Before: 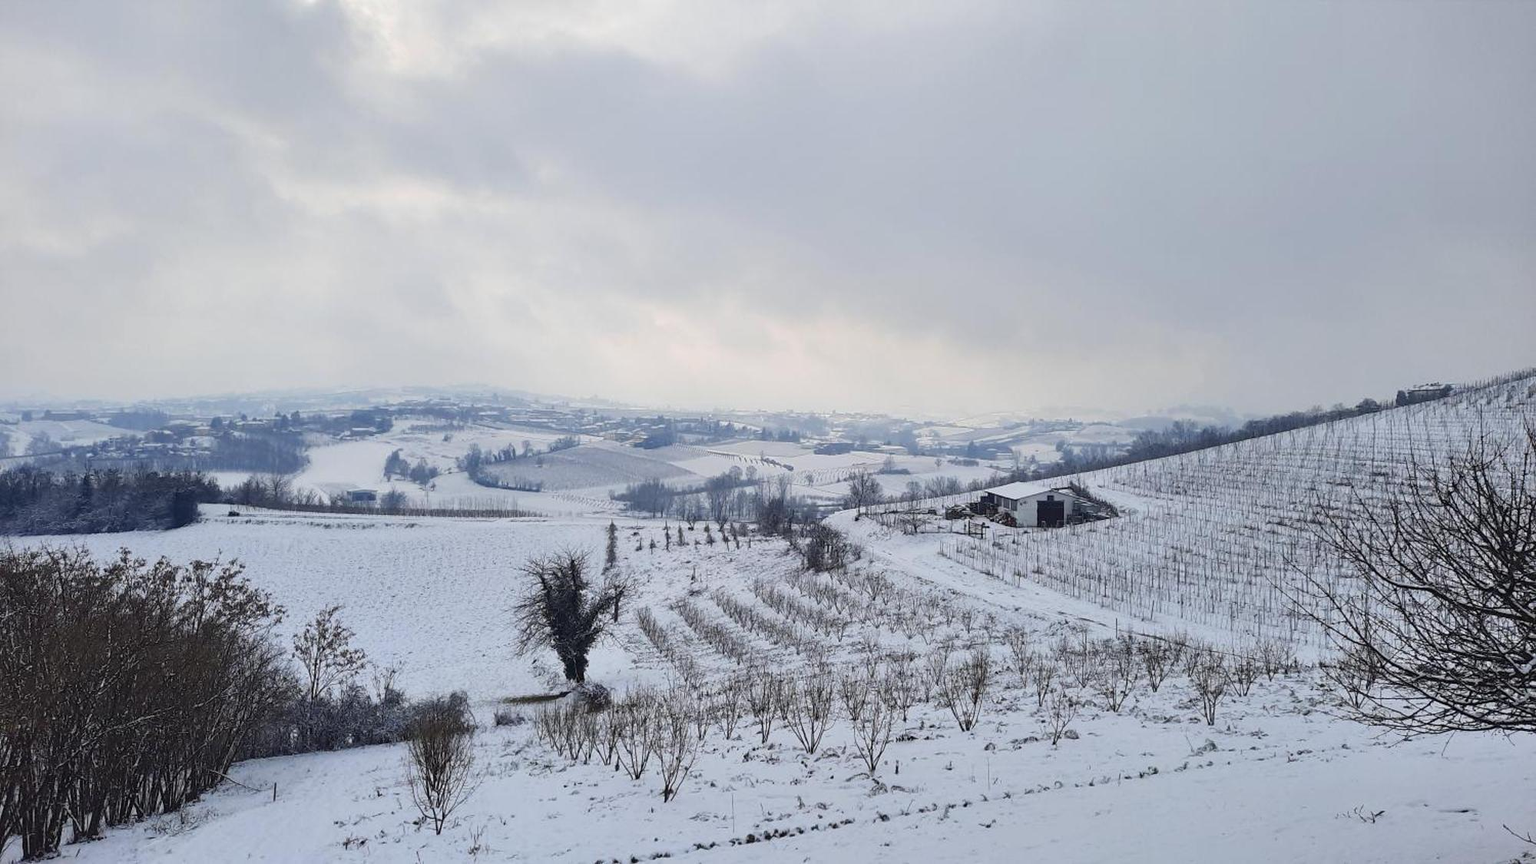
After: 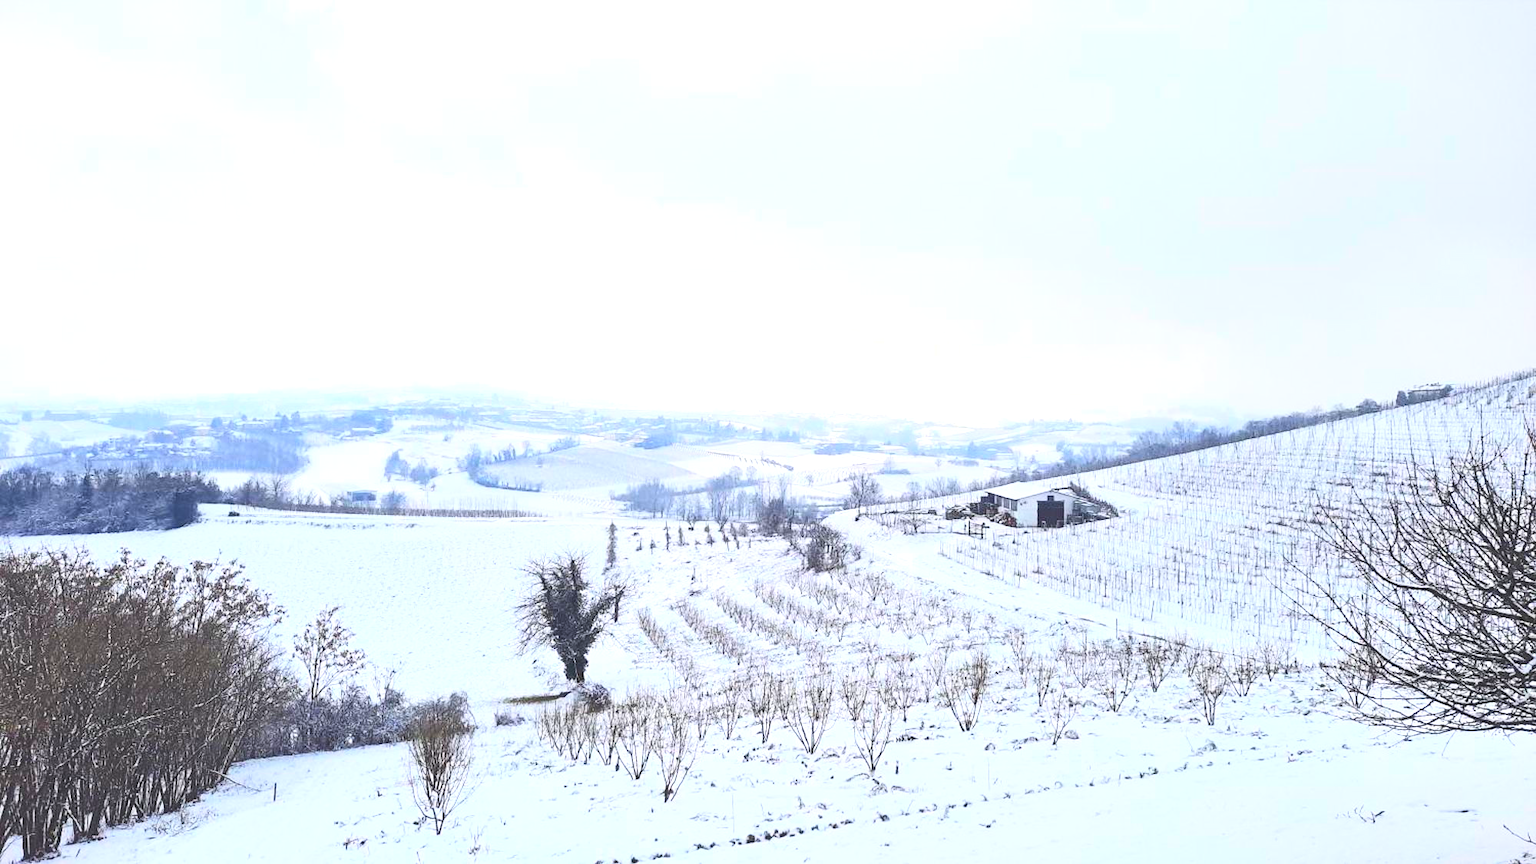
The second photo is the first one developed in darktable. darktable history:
contrast brightness saturation: contrast 0.236, brightness 0.264, saturation 0.375
exposure: black level correction -0.005, exposure 1 EV, compensate highlight preservation false
